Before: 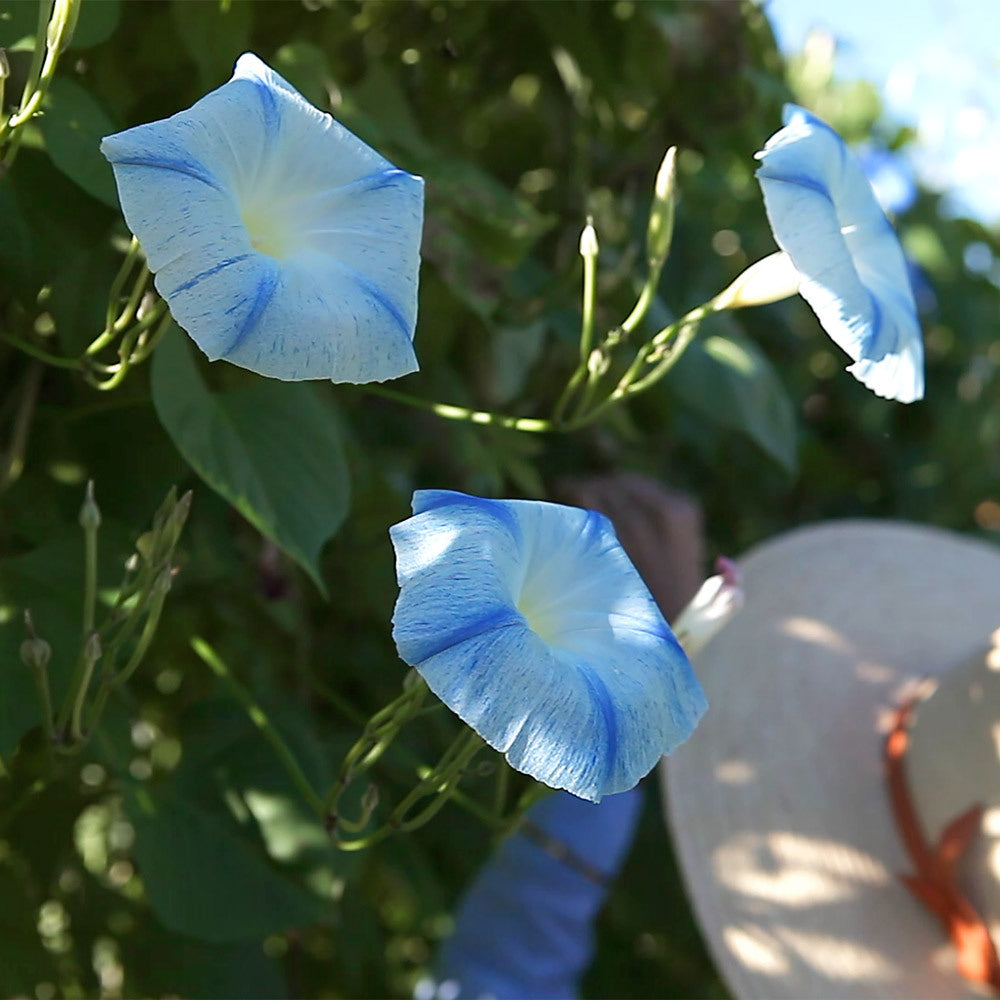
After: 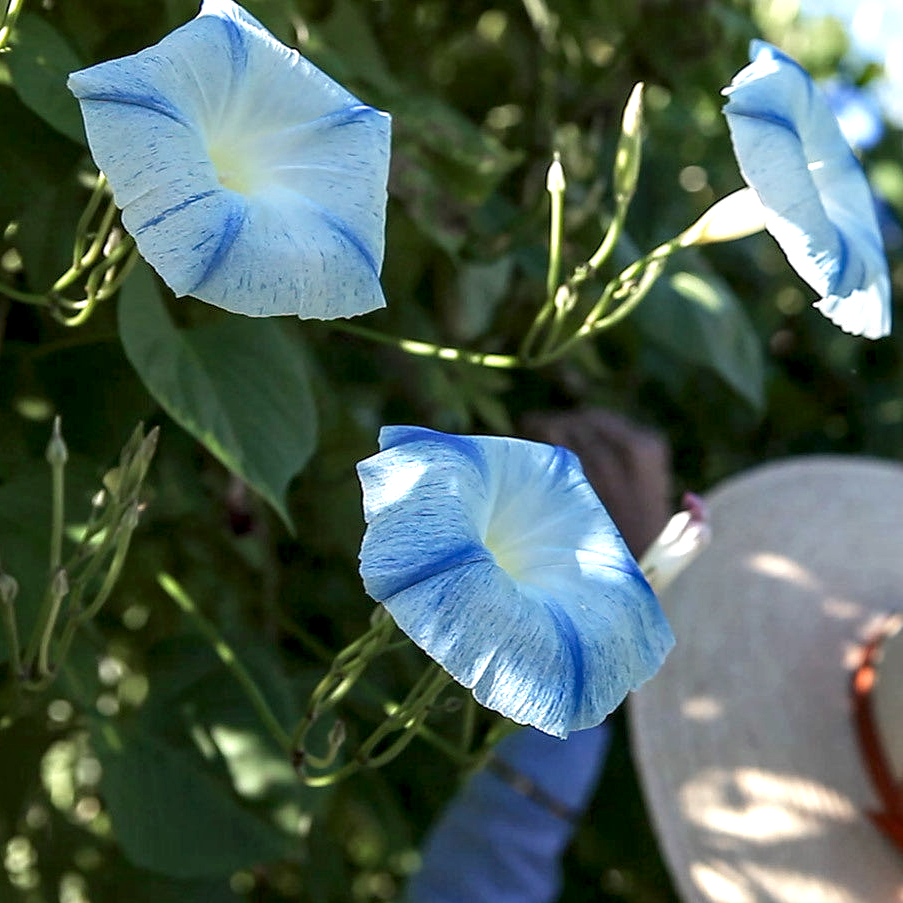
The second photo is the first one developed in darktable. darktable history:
crop: left 3.305%, top 6.436%, right 6.389%, bottom 3.258%
local contrast: highlights 60%, shadows 60%, detail 160%
